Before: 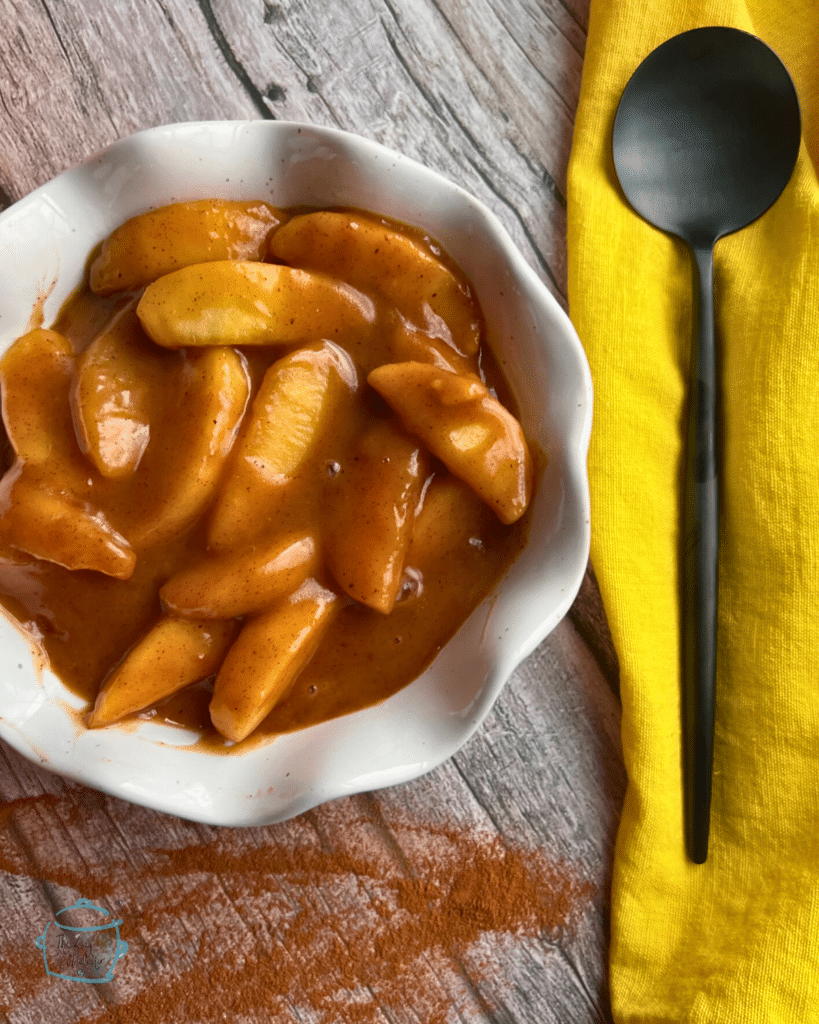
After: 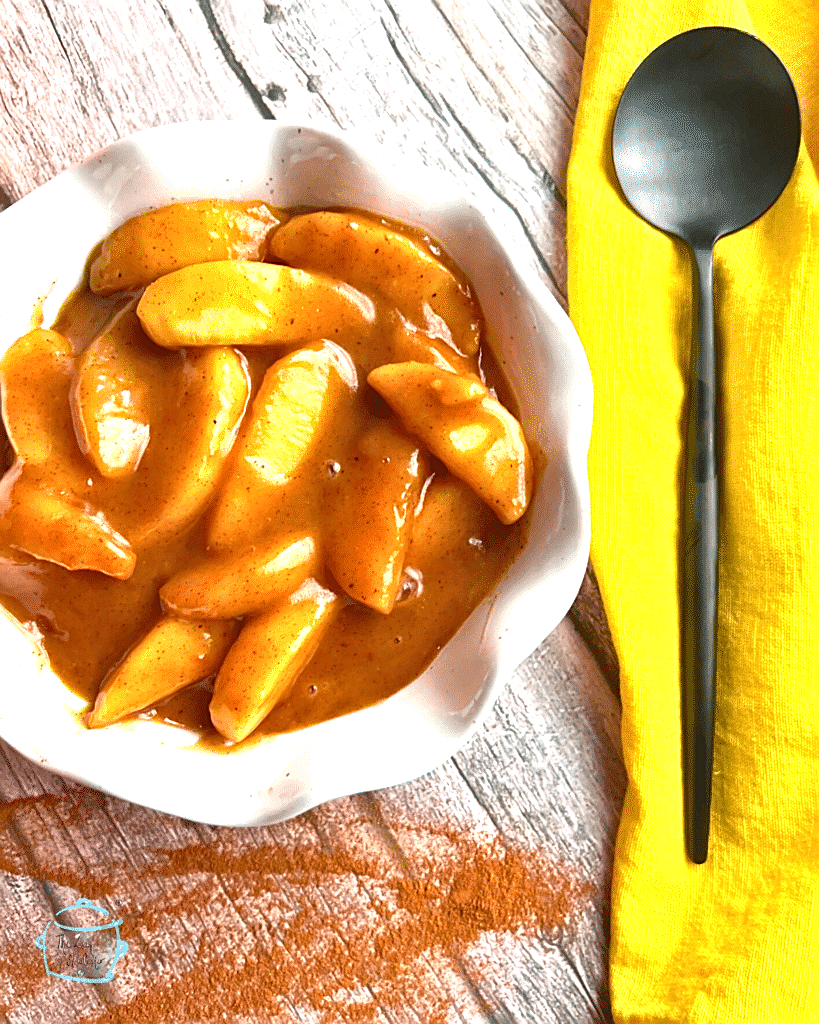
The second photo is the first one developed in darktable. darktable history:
sharpen: amount 0.594
exposure: black level correction 0, exposure 1.399 EV, compensate highlight preservation false
